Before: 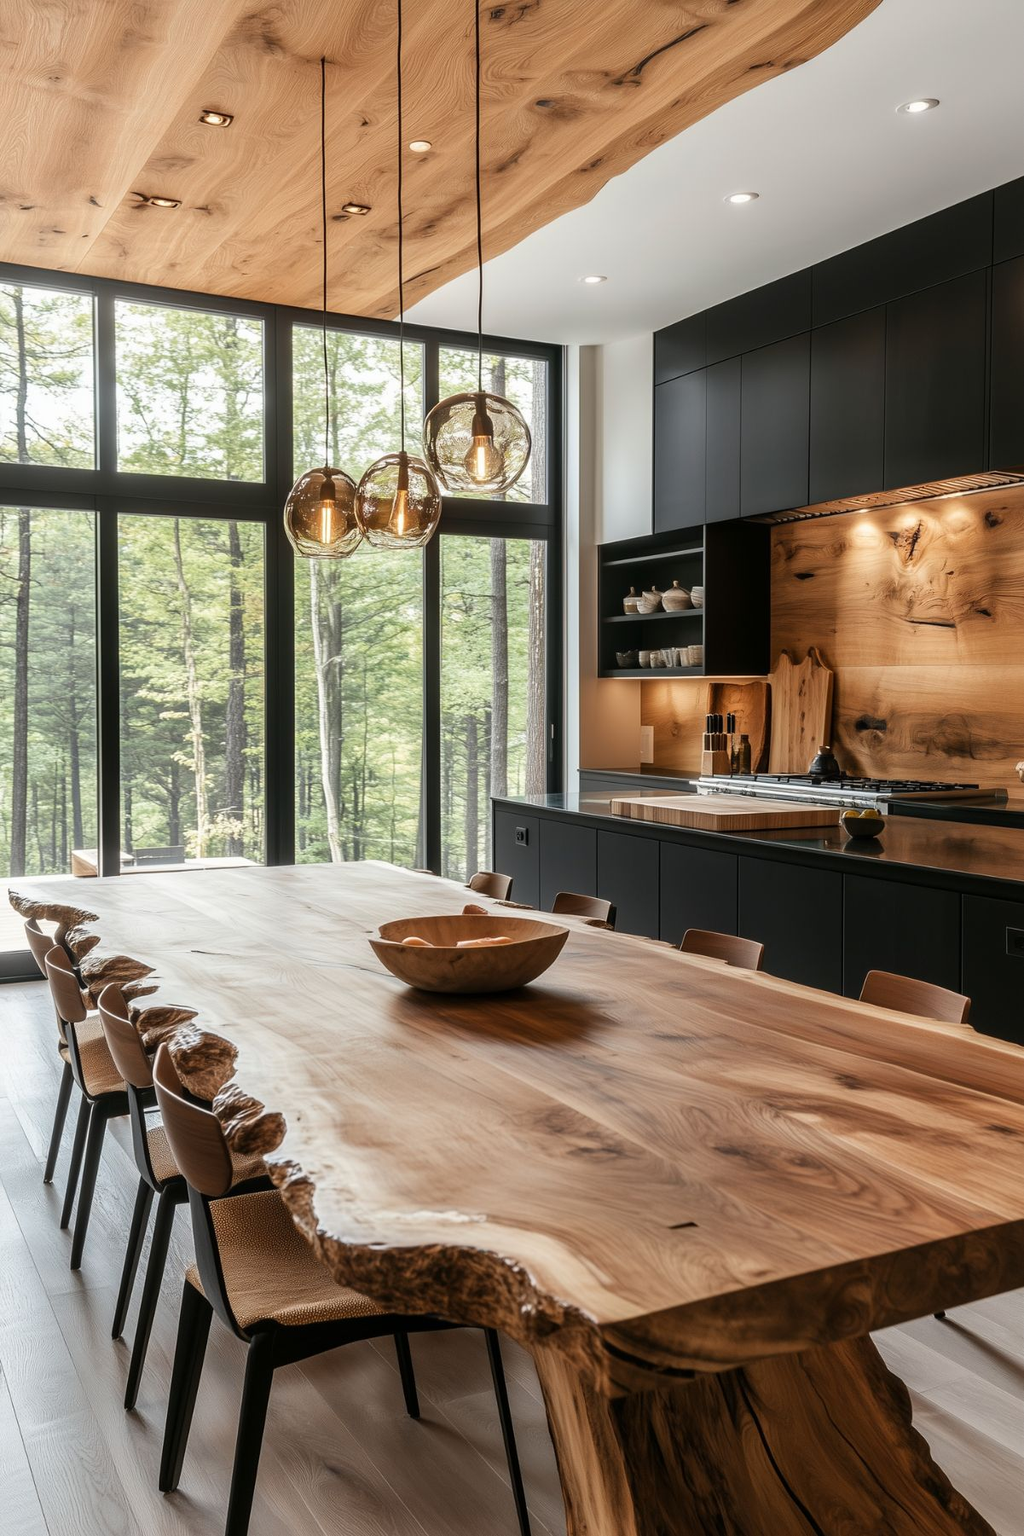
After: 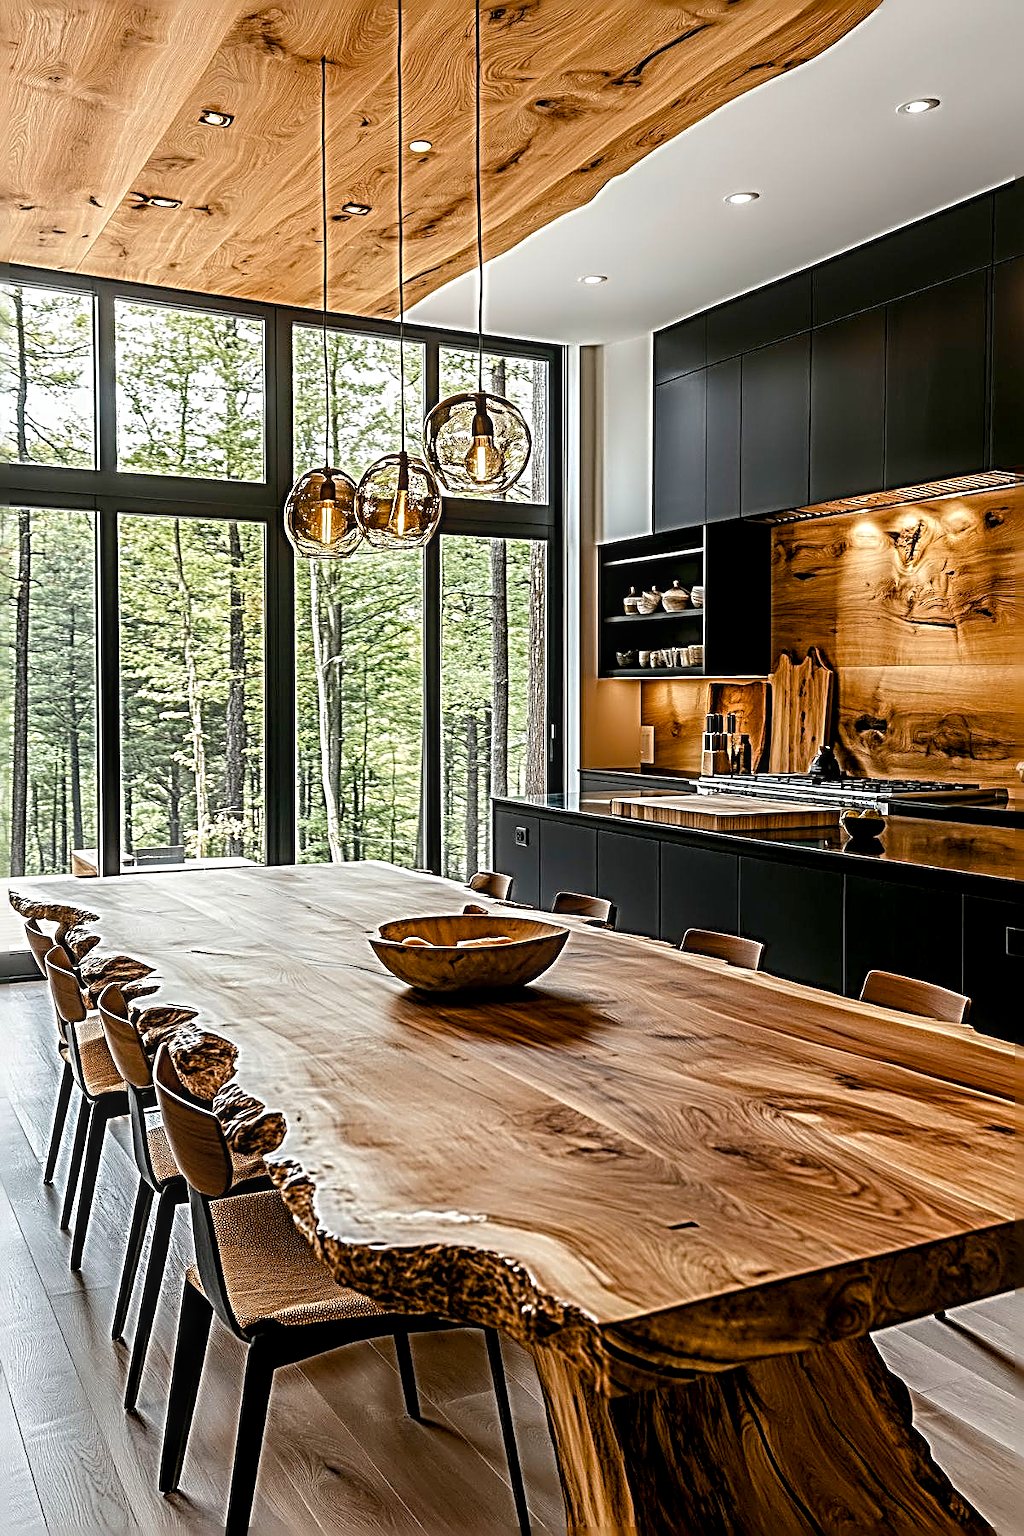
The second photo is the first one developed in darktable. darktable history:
sharpen: radius 4.037, amount 1.999
color balance rgb: shadows lift › luminance -20.026%, linear chroma grading › global chroma 10.564%, perceptual saturation grading › global saturation 20%, perceptual saturation grading › highlights -24.9%, perceptual saturation grading › shadows 25.131%, global vibrance 20%
exposure: black level correction 0.005, exposure 0.017 EV, compensate highlight preservation false
local contrast: detail 130%
